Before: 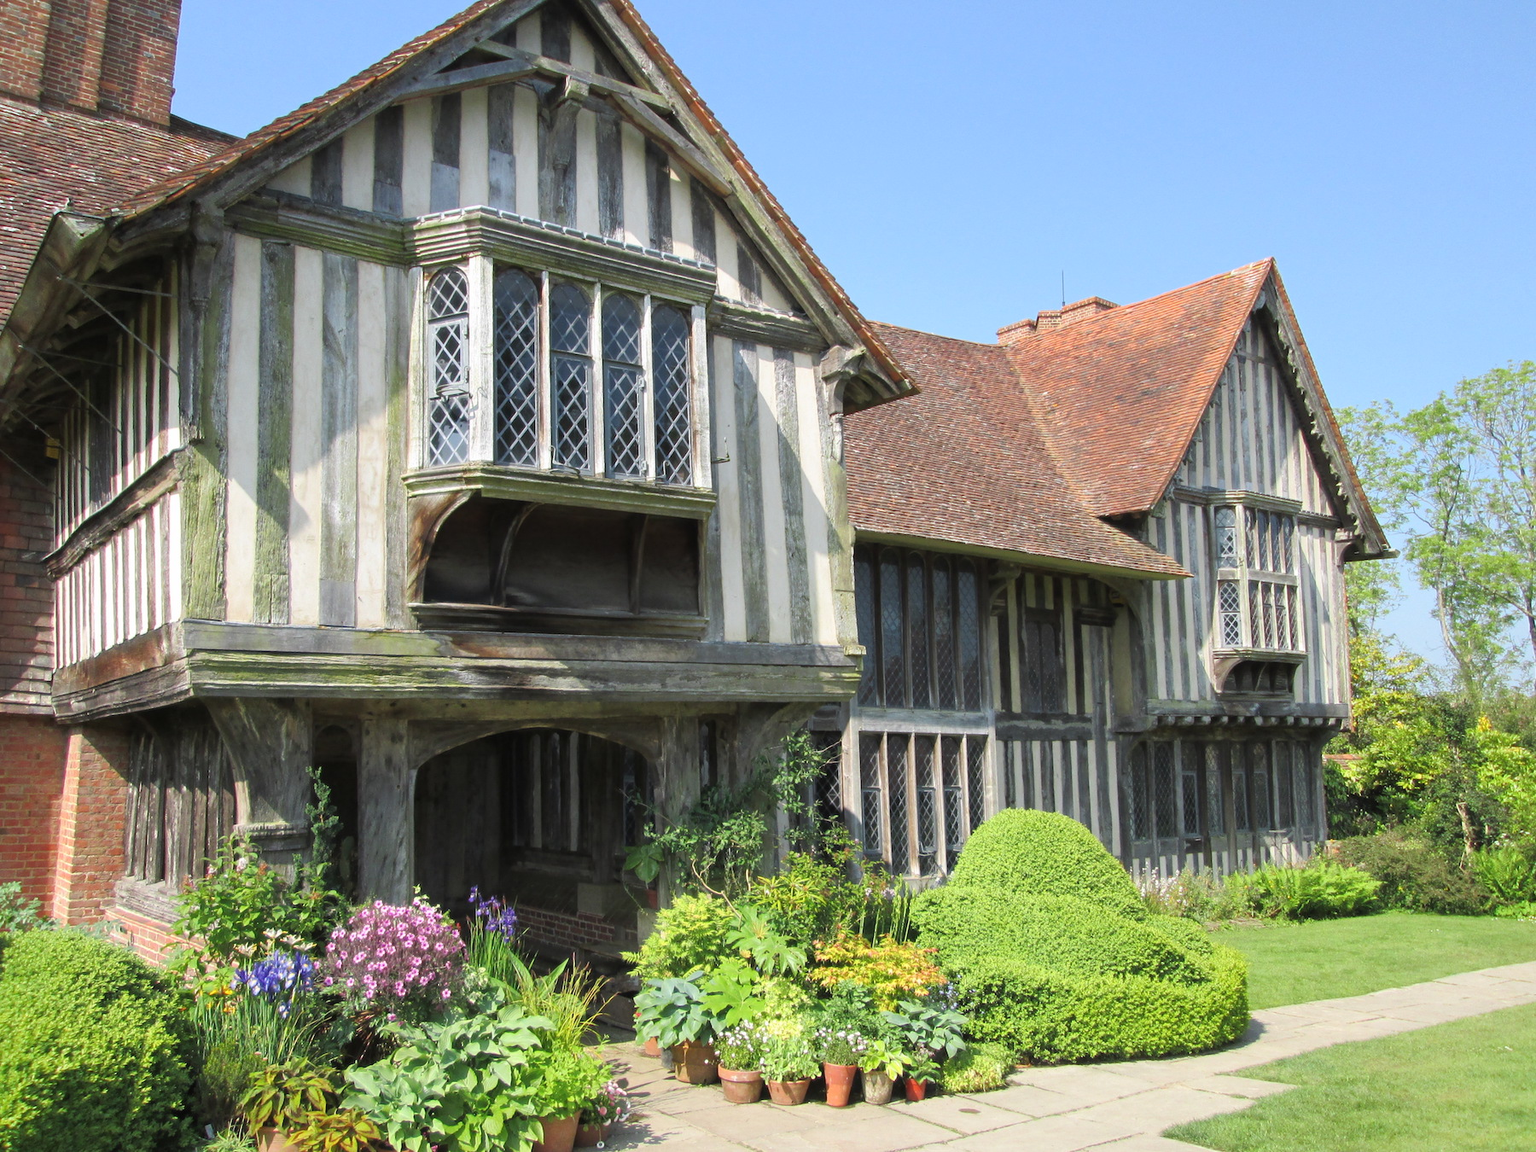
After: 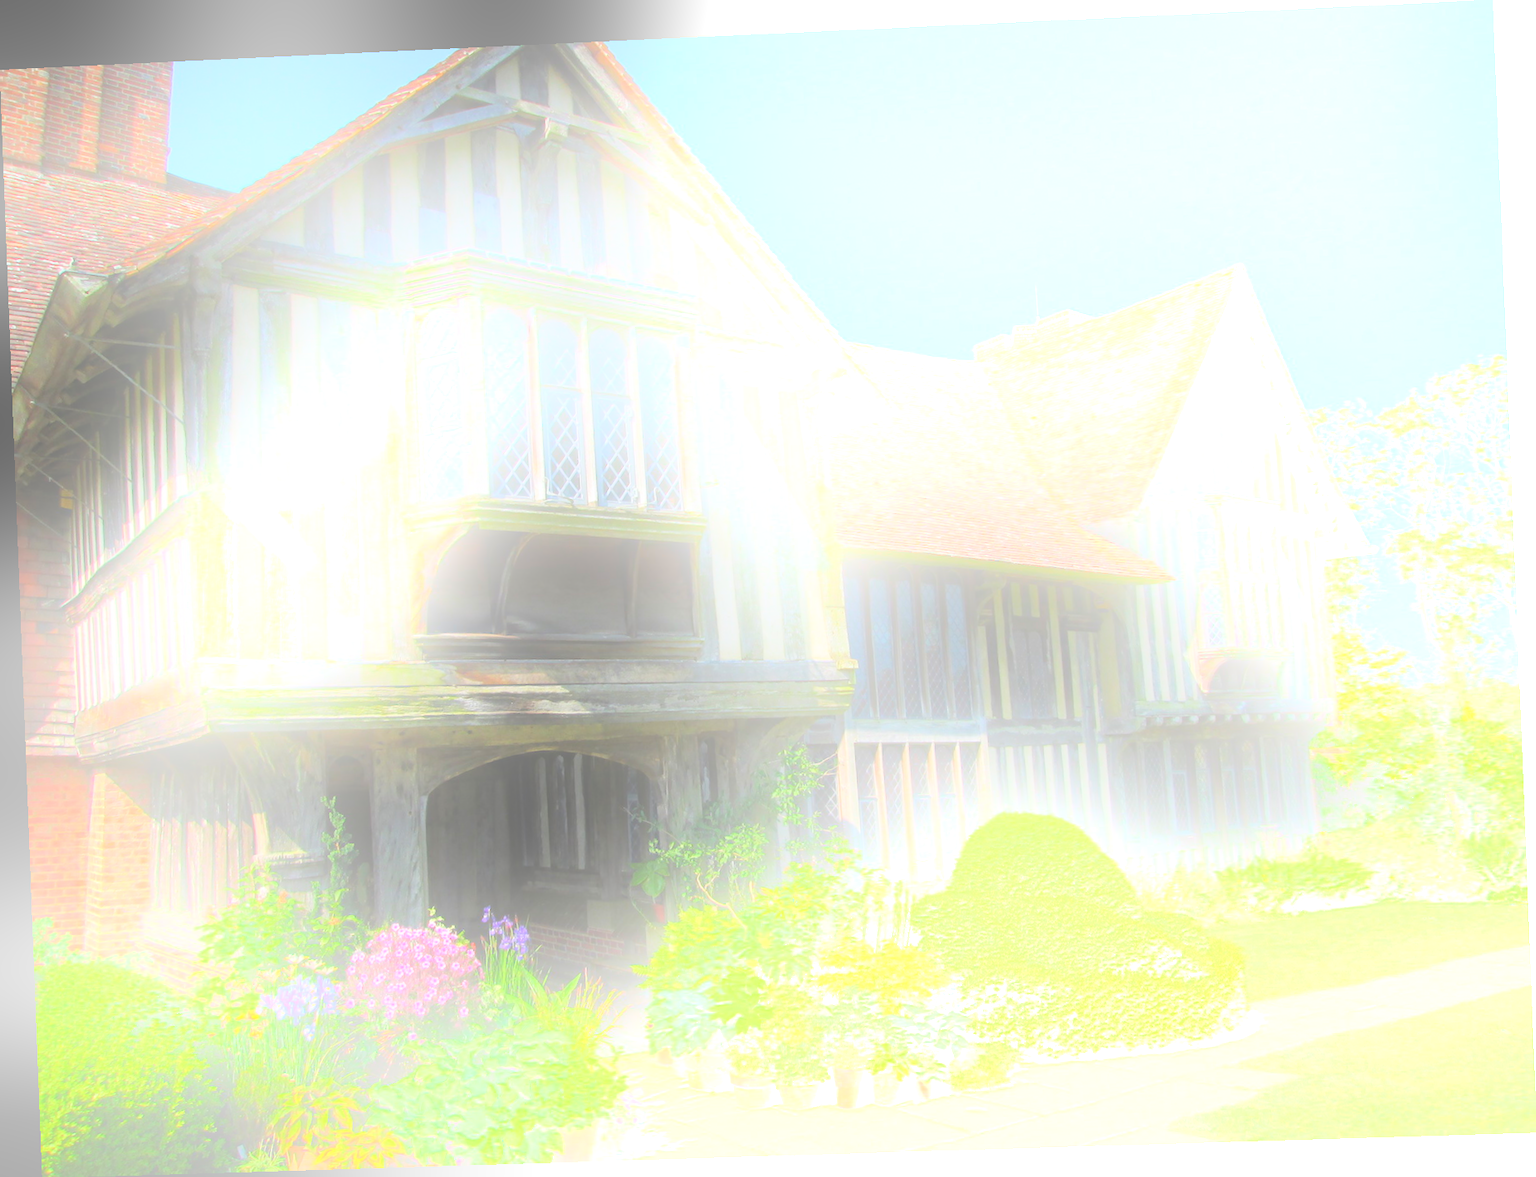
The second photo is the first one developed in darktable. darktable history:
rotate and perspective: rotation -2.22°, lens shift (horizontal) -0.022, automatic cropping off
bloom: size 25%, threshold 5%, strength 90%
